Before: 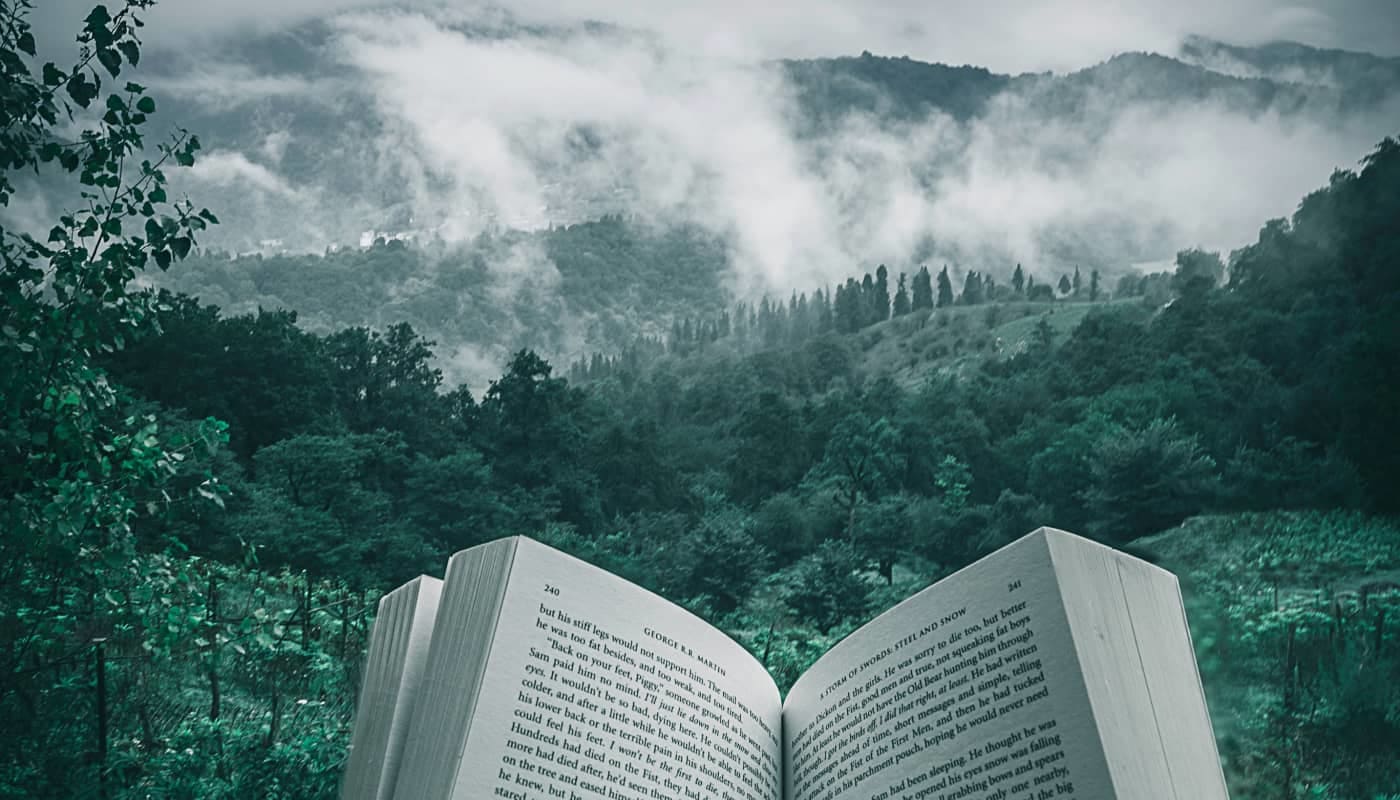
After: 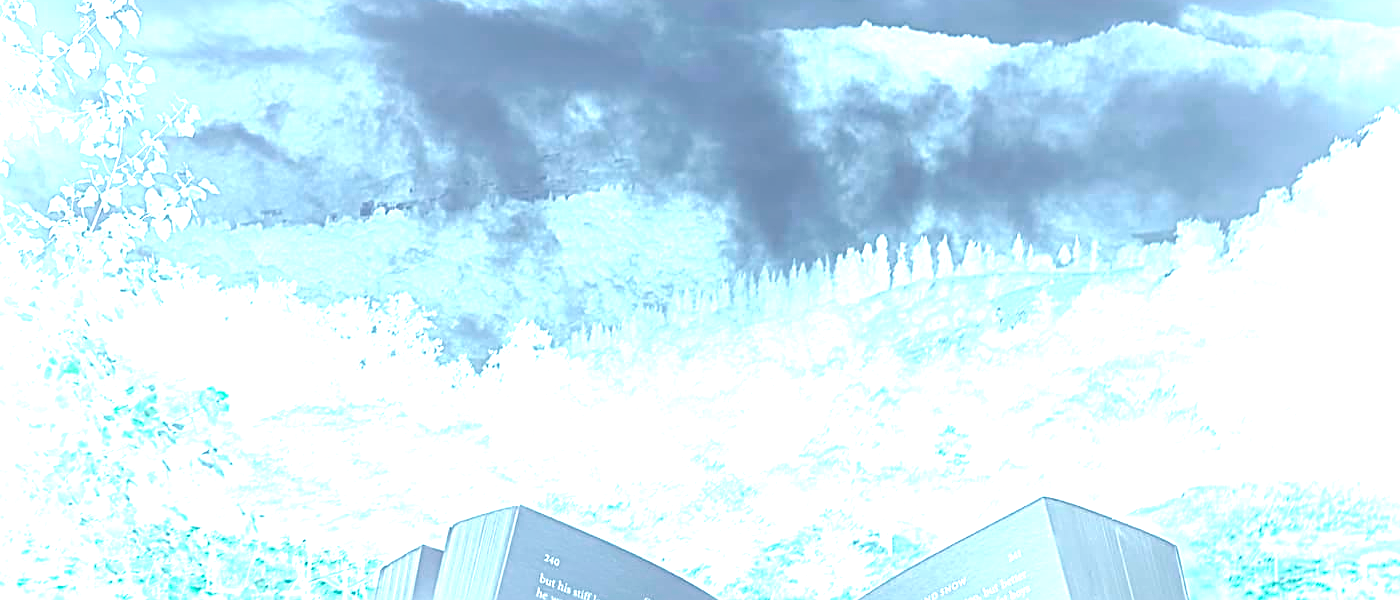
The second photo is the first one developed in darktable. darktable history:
bloom: size 85%, threshold 5%, strength 85%
crop: top 3.857%, bottom 21.132%
sharpen: on, module defaults
exposure: exposure 2.25 EV, compensate highlight preservation false
white balance: red 0.924, blue 1.095
